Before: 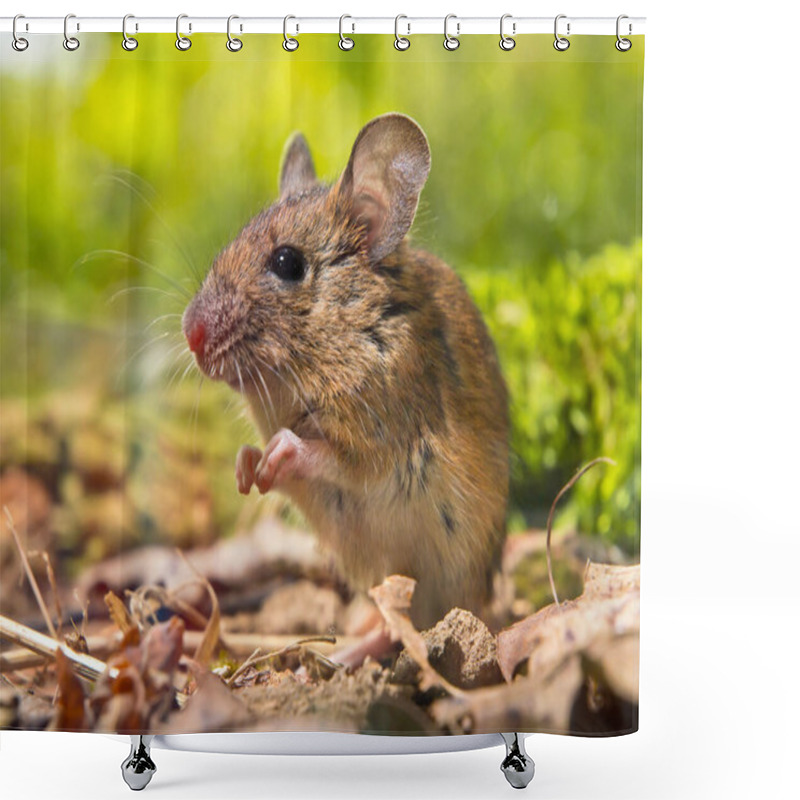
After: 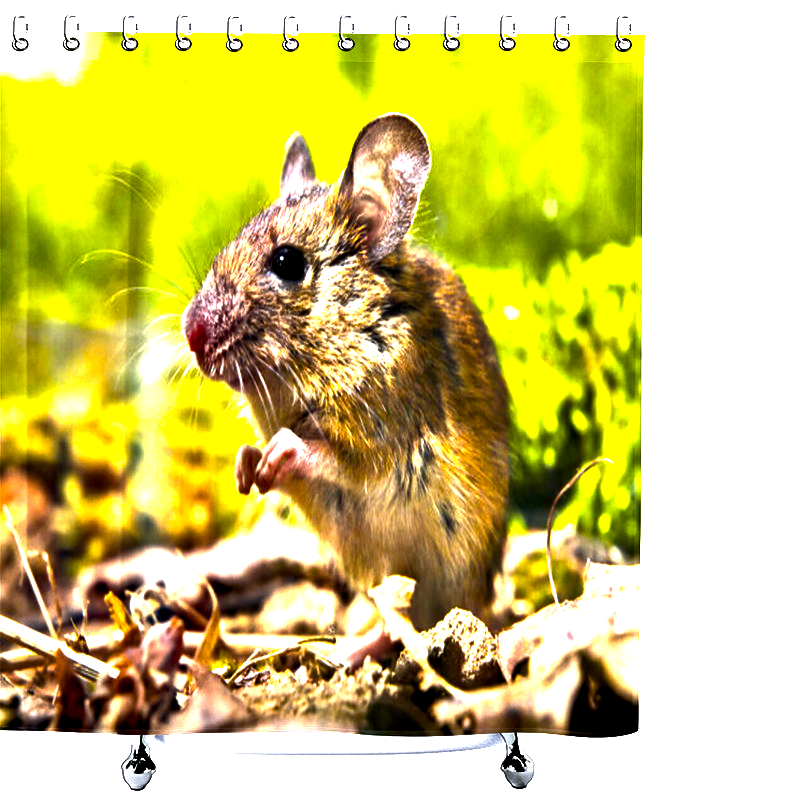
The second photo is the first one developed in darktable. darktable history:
color balance rgb: global offset › luminance -0.508%, linear chroma grading › global chroma 3.914%, perceptual saturation grading › global saturation 29.423%, perceptual brilliance grading › highlights 74.771%, perceptual brilliance grading › shadows -30.344%, global vibrance 20%
contrast equalizer: y [[0.6 ×6], [0.55 ×6], [0 ×6], [0 ×6], [0 ×6]]
